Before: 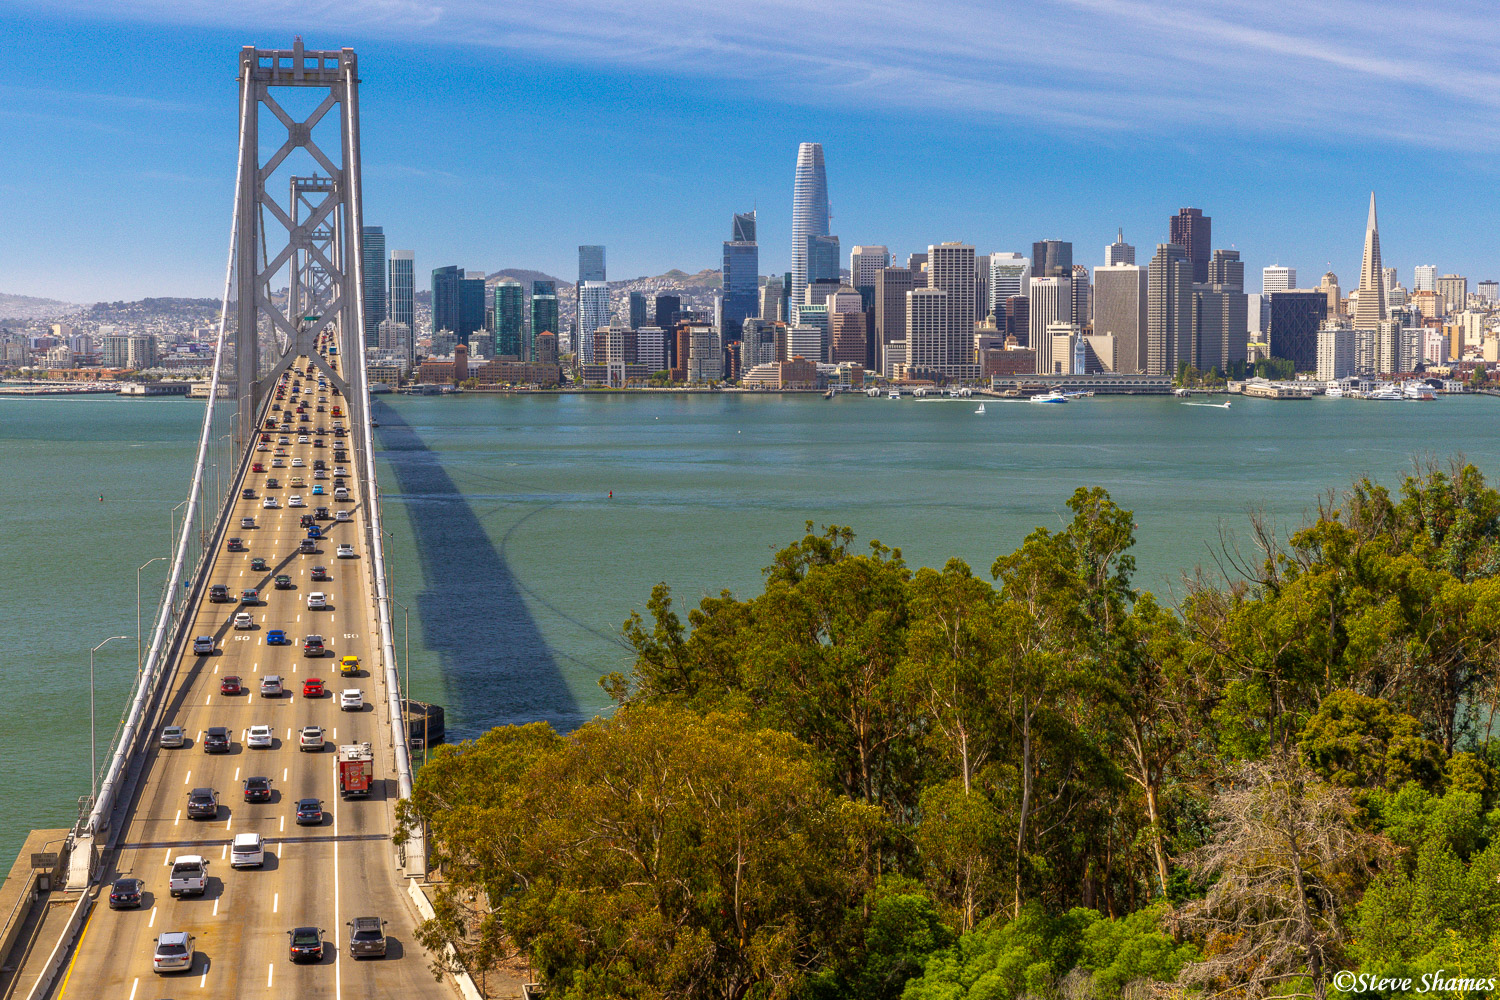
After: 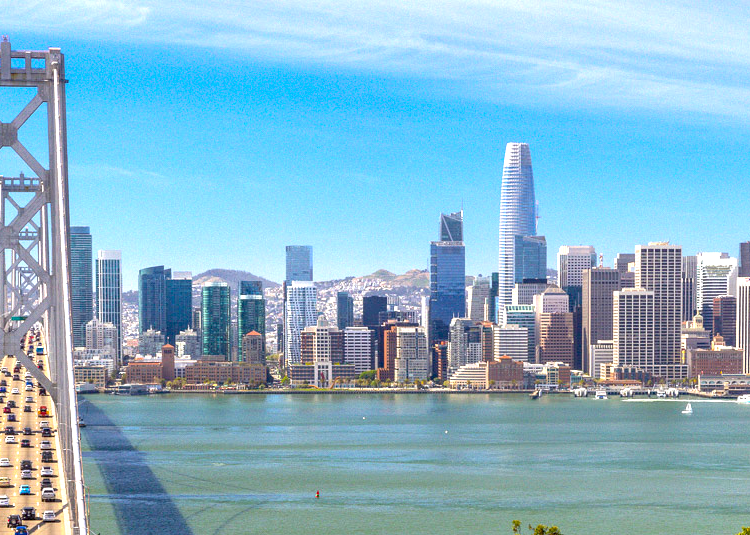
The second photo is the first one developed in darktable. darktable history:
crop: left 19.556%, right 30.401%, bottom 46.458%
exposure: black level correction 0.008, exposure 0.979 EV, compensate highlight preservation false
